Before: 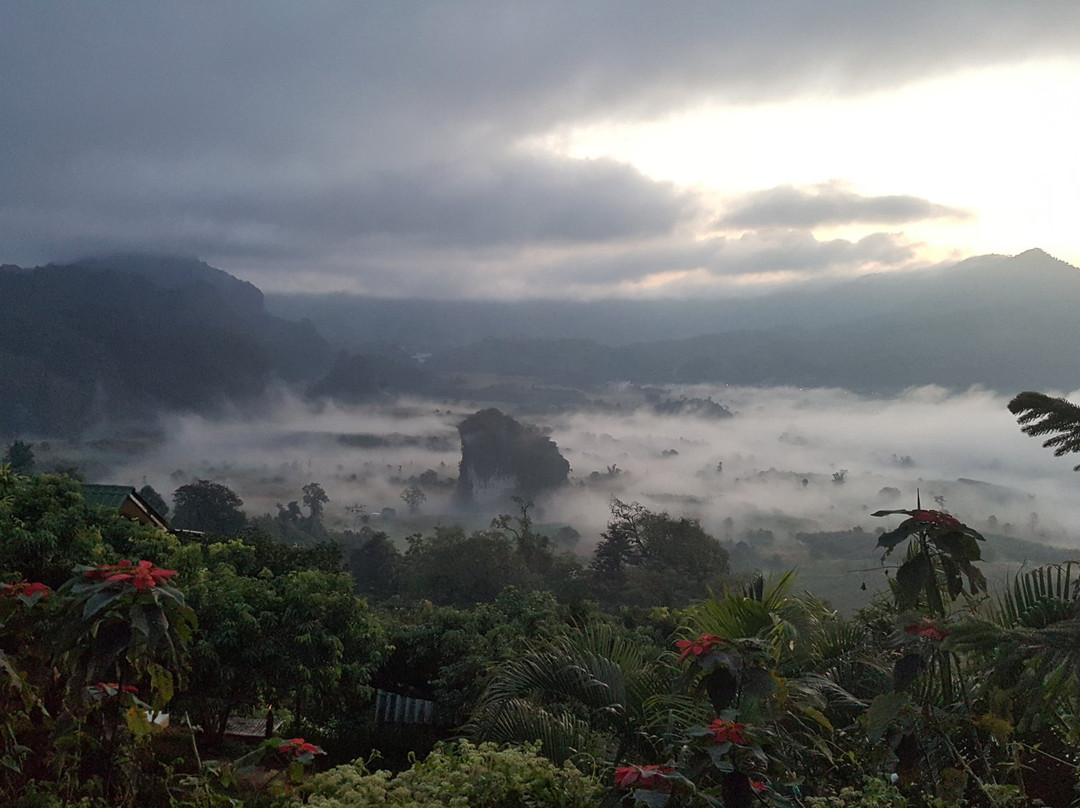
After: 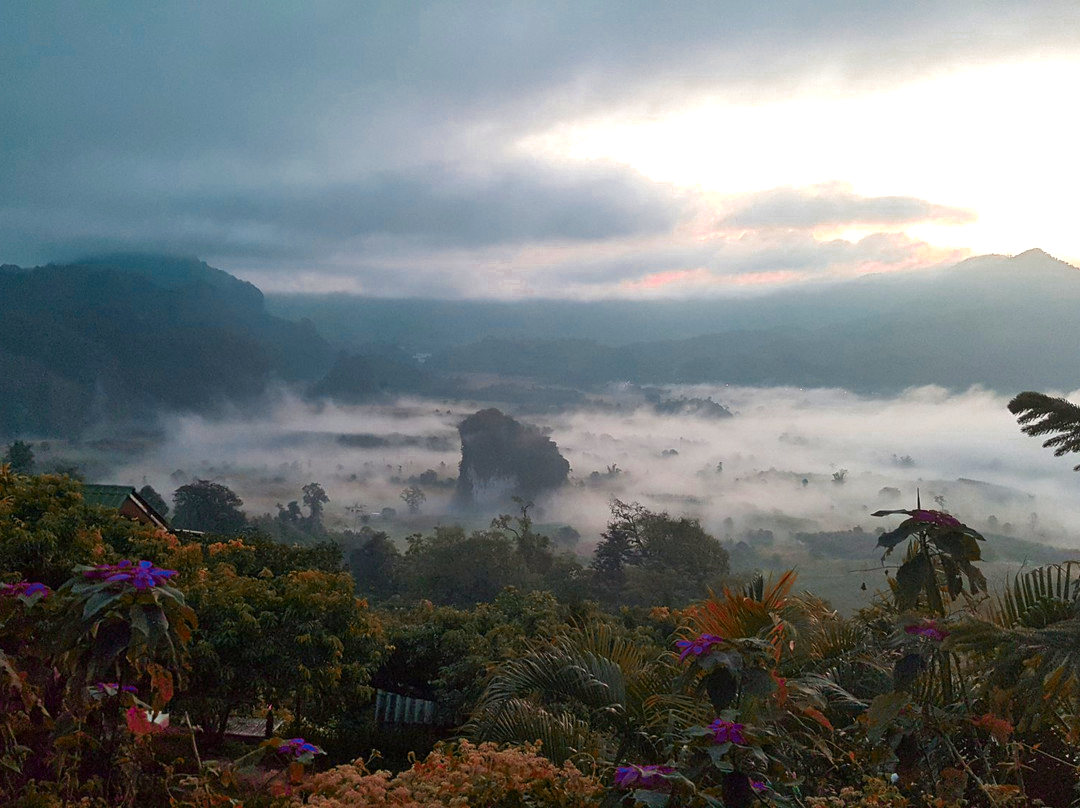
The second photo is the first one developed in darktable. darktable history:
exposure: black level correction 0.001, exposure 0.499 EV, compensate exposure bias true, compensate highlight preservation false
color zones: curves: ch0 [(0.826, 0.353)]; ch1 [(0.242, 0.647) (0.889, 0.342)]; ch2 [(0.246, 0.089) (0.969, 0.068)]
